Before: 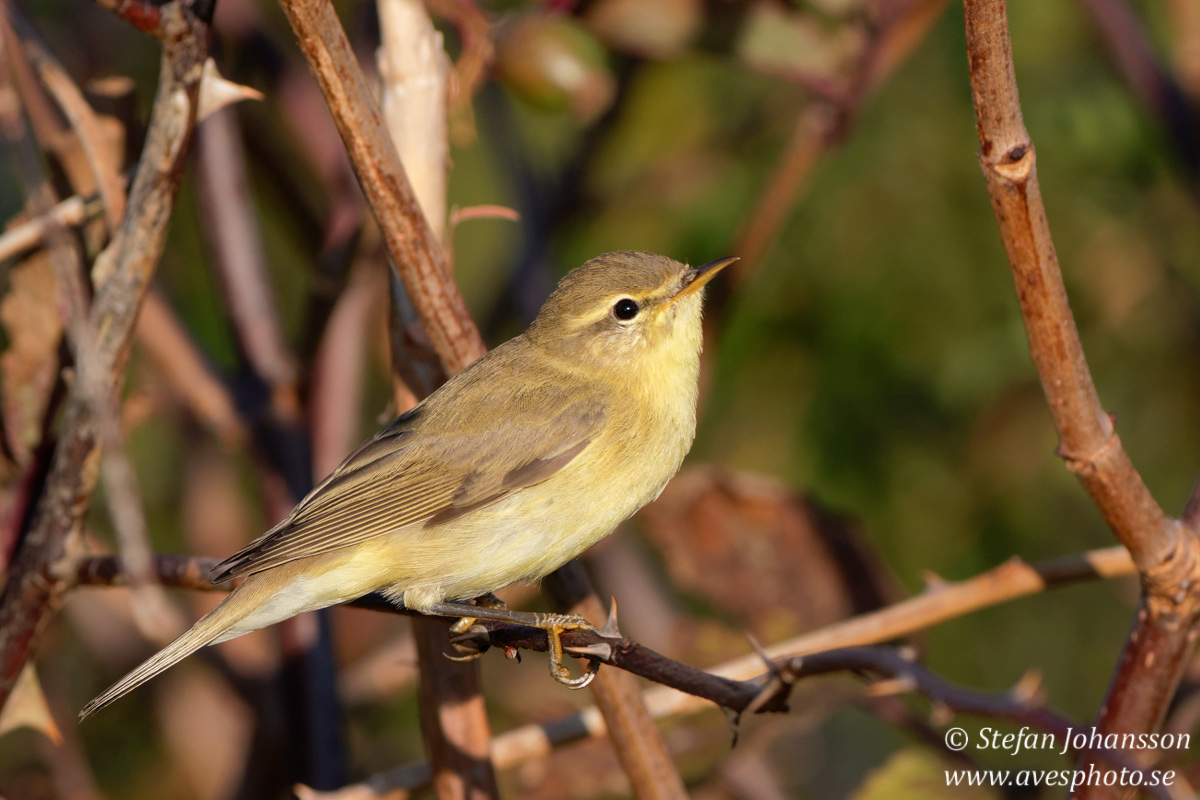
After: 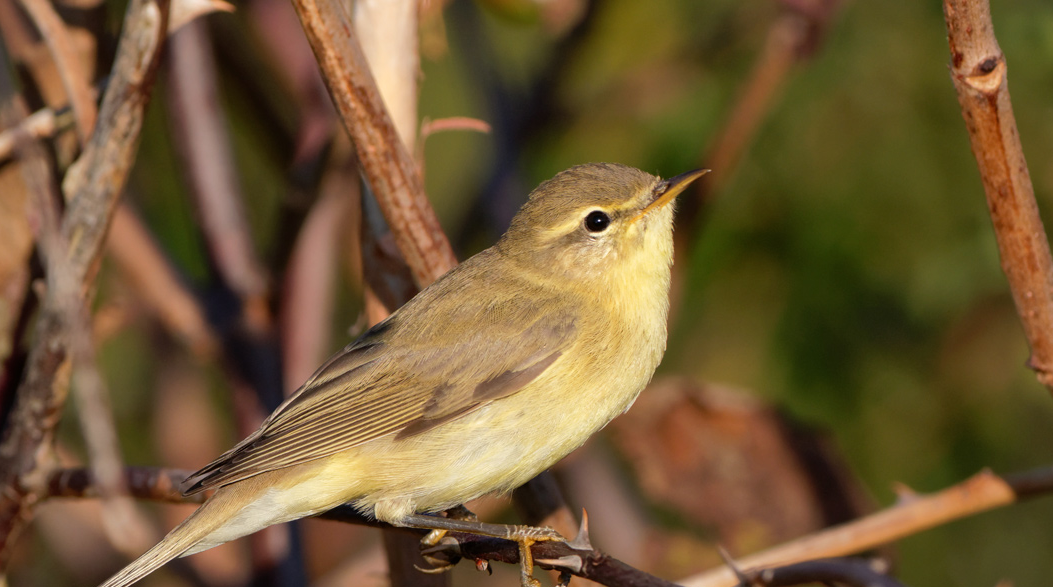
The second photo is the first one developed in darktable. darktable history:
tone equalizer: on, module defaults
crop and rotate: left 2.474%, top 11.01%, right 9.744%, bottom 15.492%
